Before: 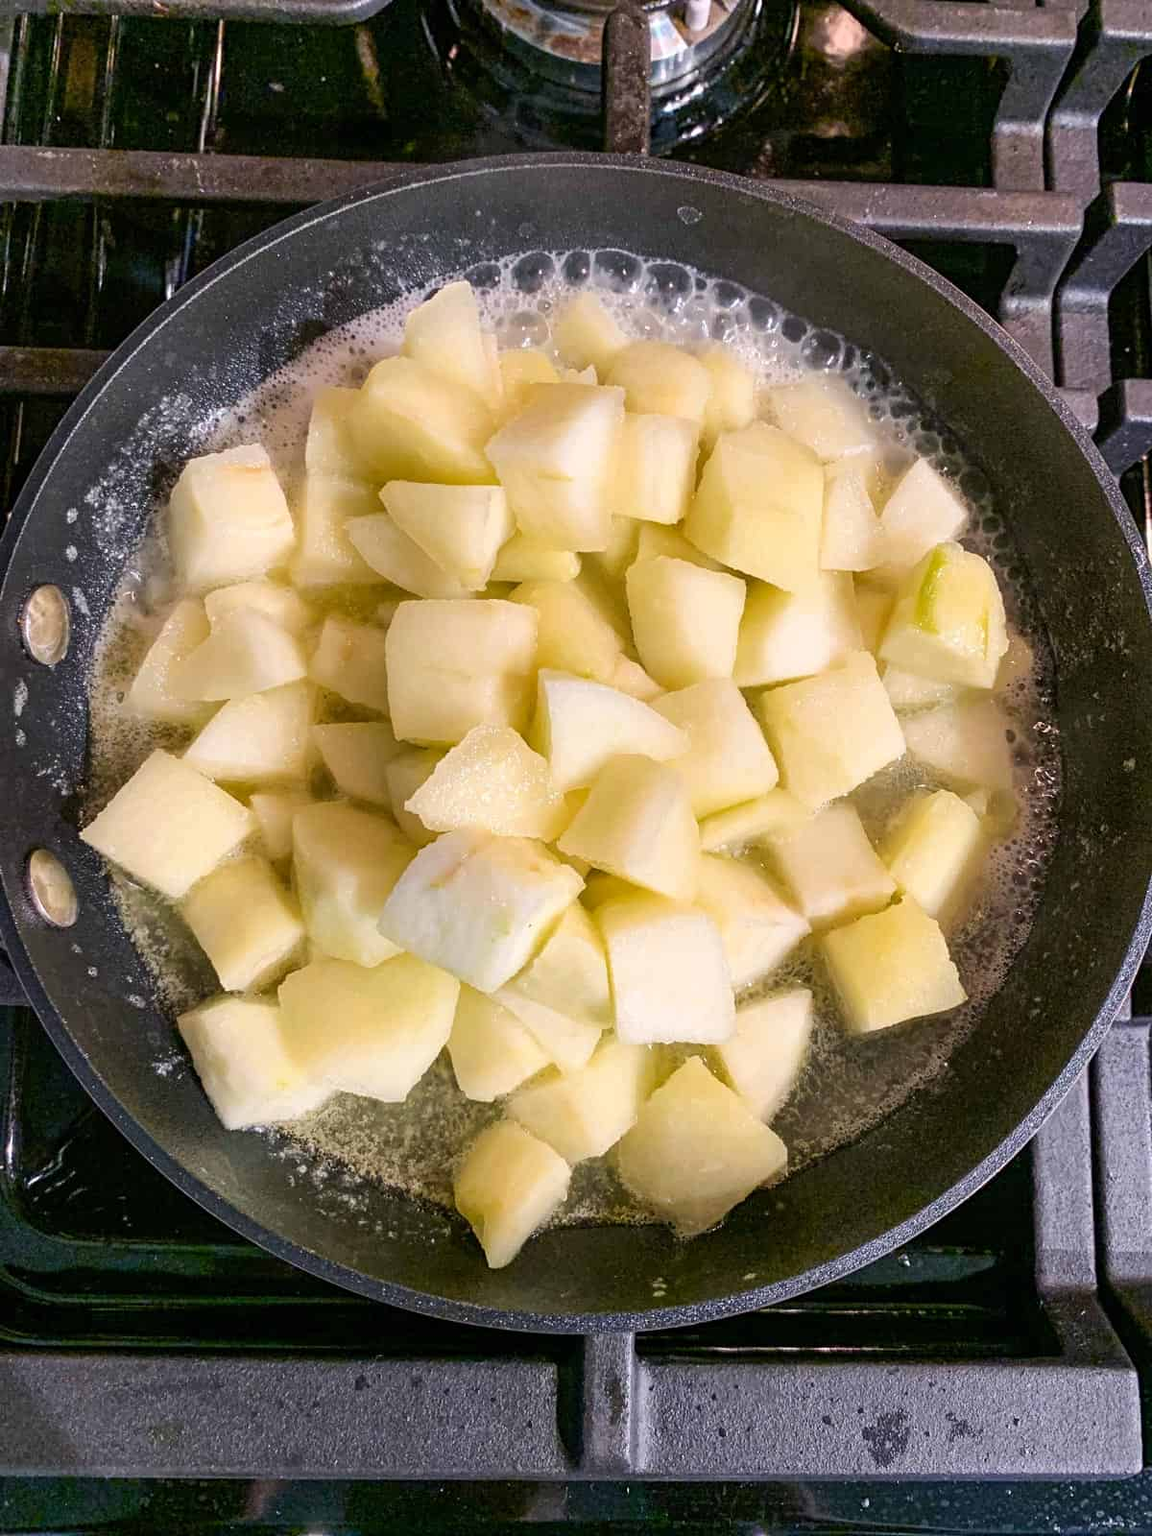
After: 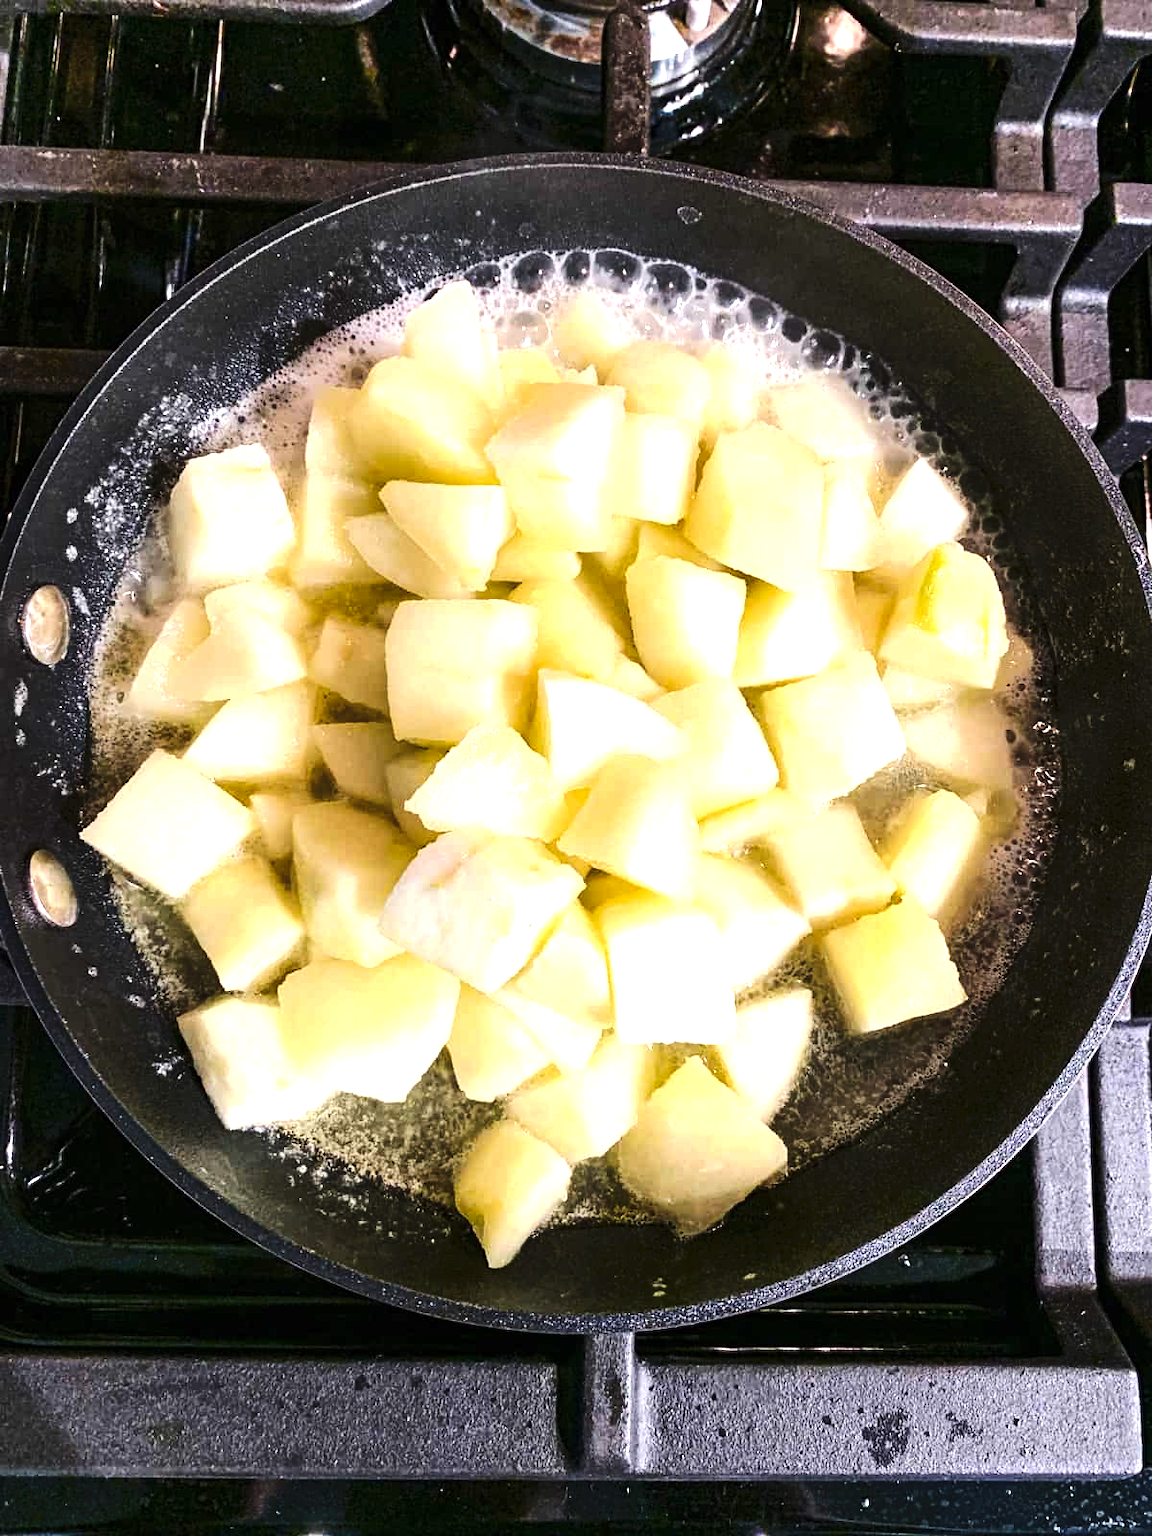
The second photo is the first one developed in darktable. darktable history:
tone curve: curves: ch0 [(0, 0) (0.003, 0.005) (0.011, 0.021) (0.025, 0.042) (0.044, 0.065) (0.069, 0.074) (0.1, 0.092) (0.136, 0.123) (0.177, 0.159) (0.224, 0.2) (0.277, 0.252) (0.335, 0.32) (0.399, 0.392) (0.468, 0.468) (0.543, 0.549) (0.623, 0.638) (0.709, 0.721) (0.801, 0.812) (0.898, 0.896) (1, 1)], preserve colors none
tone equalizer: -8 EV -1.08 EV, -7 EV -1.01 EV, -6 EV -0.867 EV, -5 EV -0.578 EV, -3 EV 0.578 EV, -2 EV 0.867 EV, -1 EV 1.01 EV, +0 EV 1.08 EV, edges refinement/feathering 500, mask exposure compensation -1.57 EV, preserve details no
